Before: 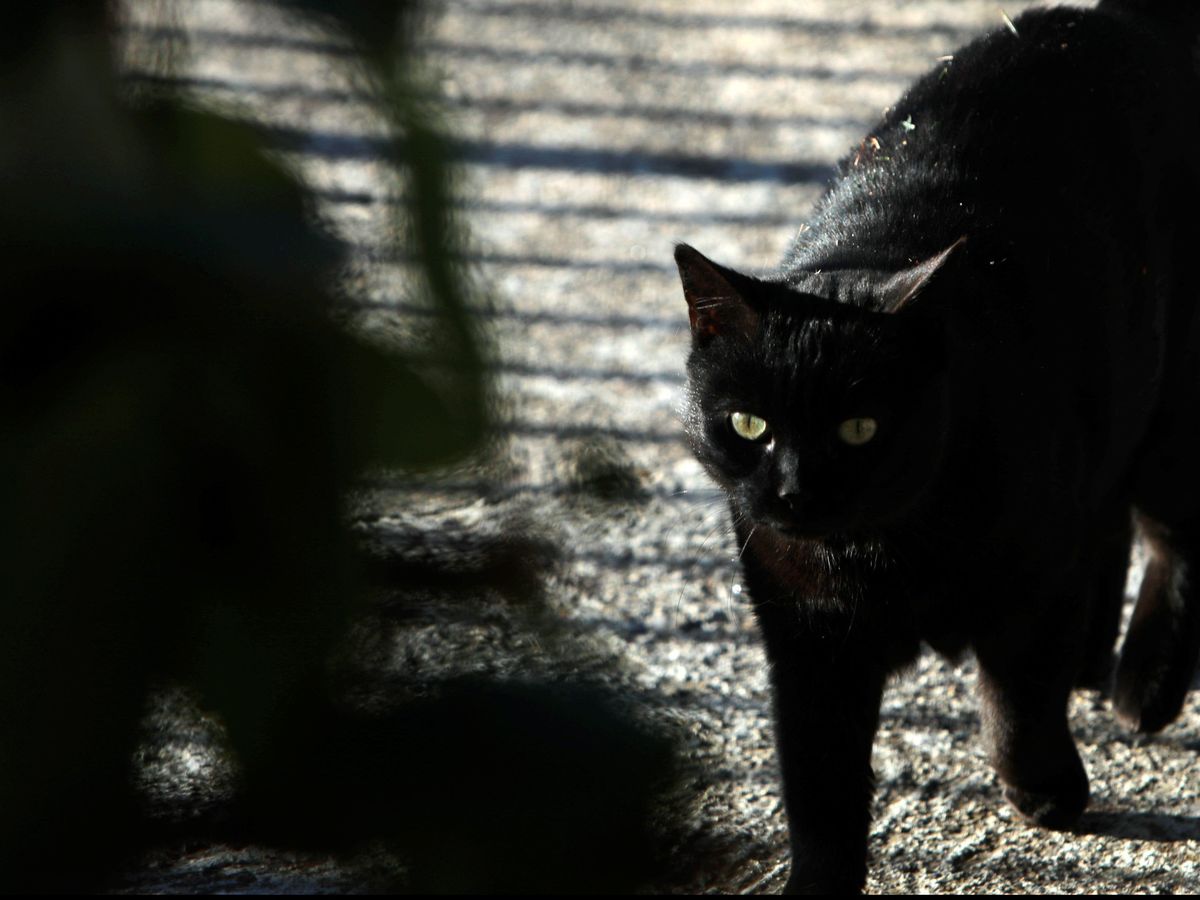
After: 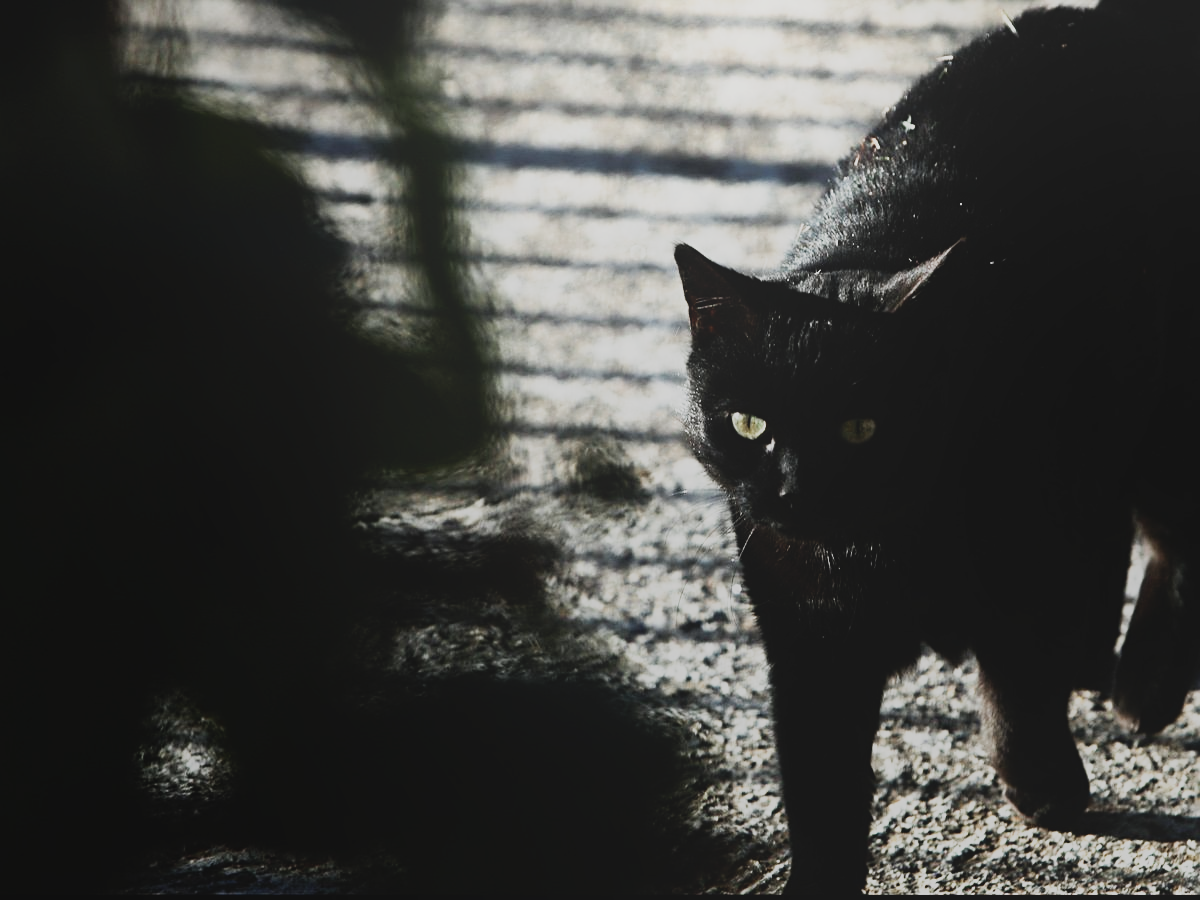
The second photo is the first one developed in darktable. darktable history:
local contrast: detail 72%
sharpen: on, module defaults
tone curve: curves: ch0 [(0, 0.039) (0.104, 0.094) (0.285, 0.301) (0.673, 0.796) (0.845, 0.932) (0.994, 0.971)]; ch1 [(0, 0) (0.356, 0.385) (0.424, 0.405) (0.498, 0.502) (0.586, 0.57) (0.657, 0.642) (1, 1)]; ch2 [(0, 0) (0.424, 0.438) (0.46, 0.453) (0.515, 0.505) (0.557, 0.57) (0.612, 0.583) (0.722, 0.67) (1, 1)], preserve colors none
contrast brightness saturation: contrast 0.1, saturation -0.371
